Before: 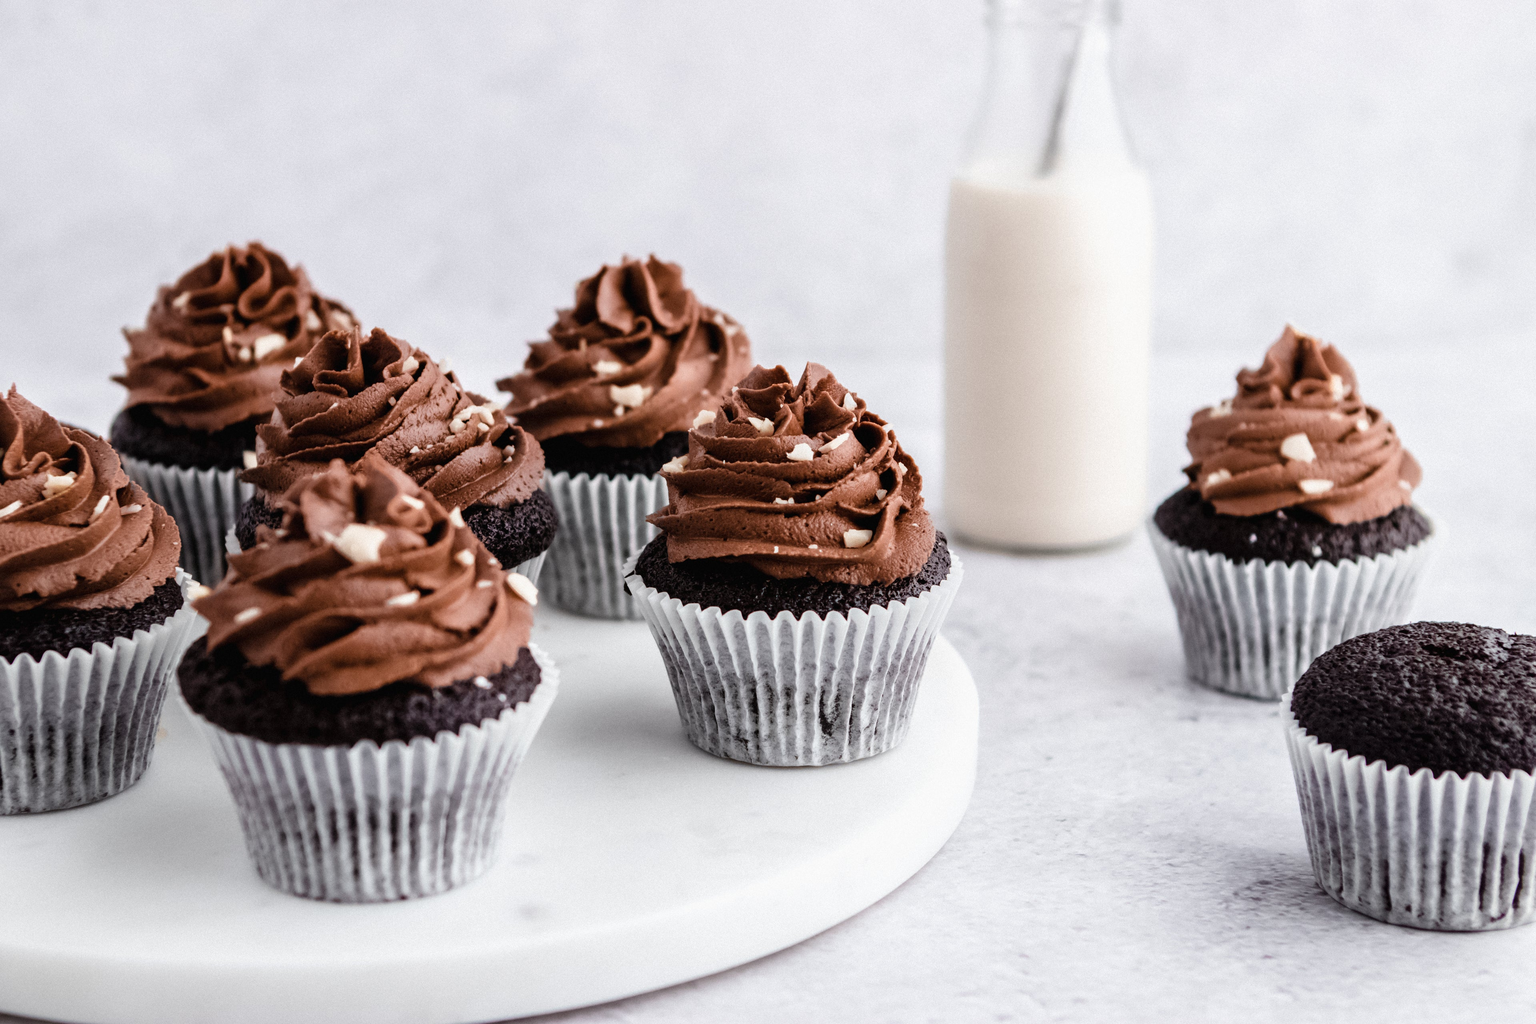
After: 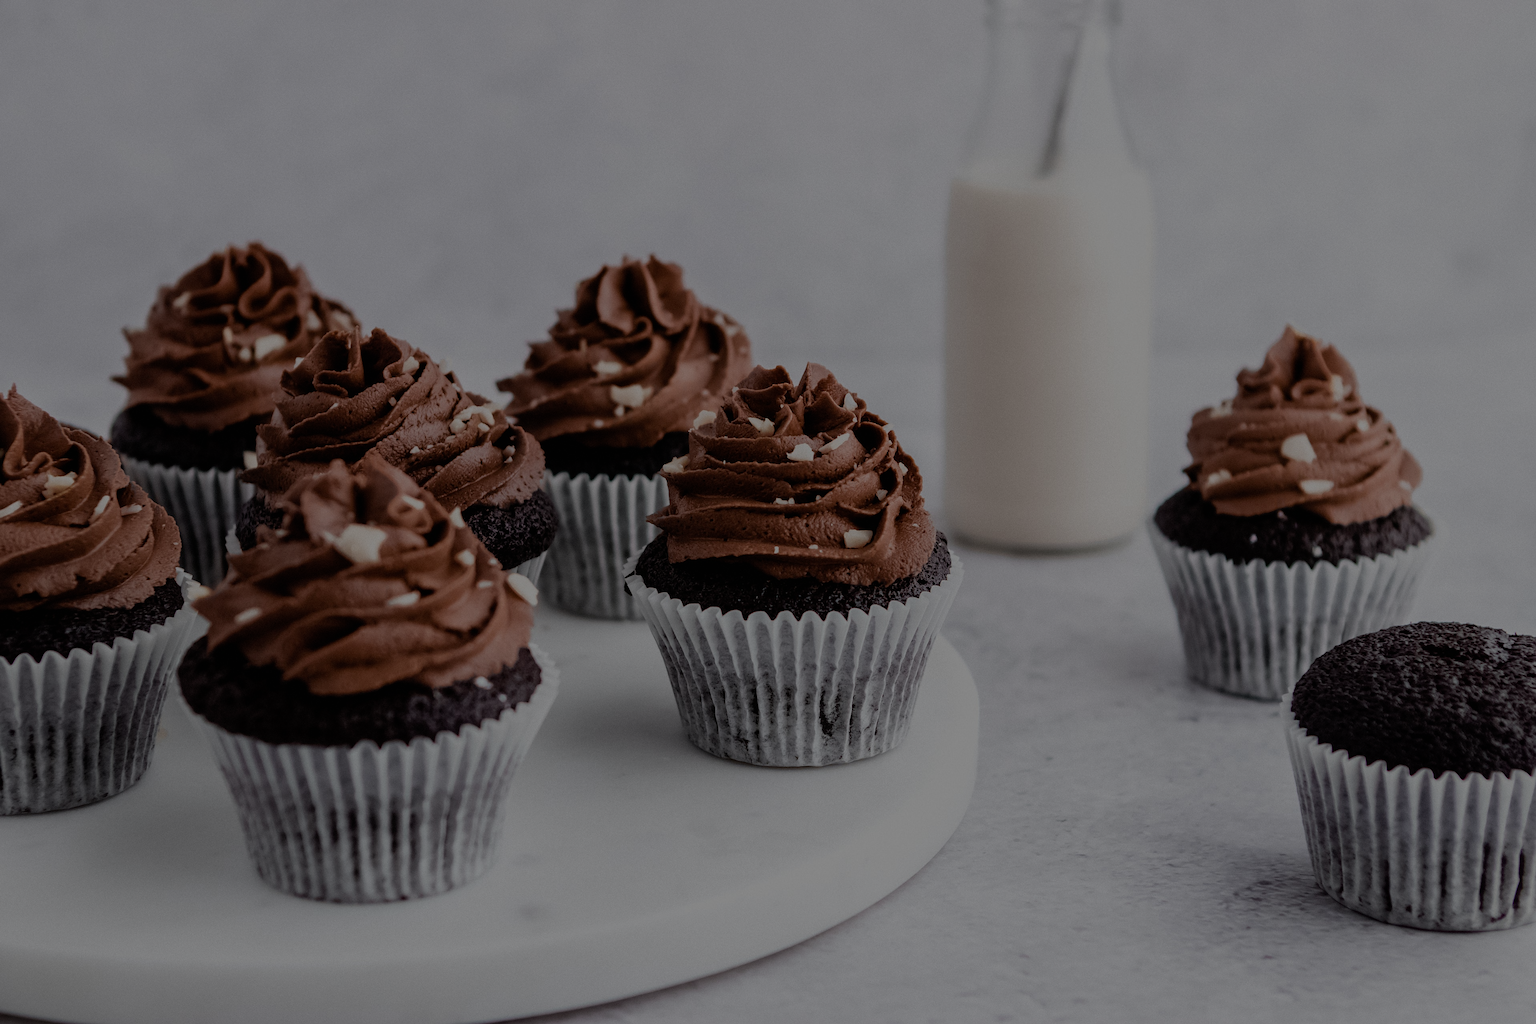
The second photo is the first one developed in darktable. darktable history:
exposure: exposure -1.998 EV, compensate exposure bias true, compensate highlight preservation false
sharpen: radius 1.241, amount 0.306, threshold 0.036
